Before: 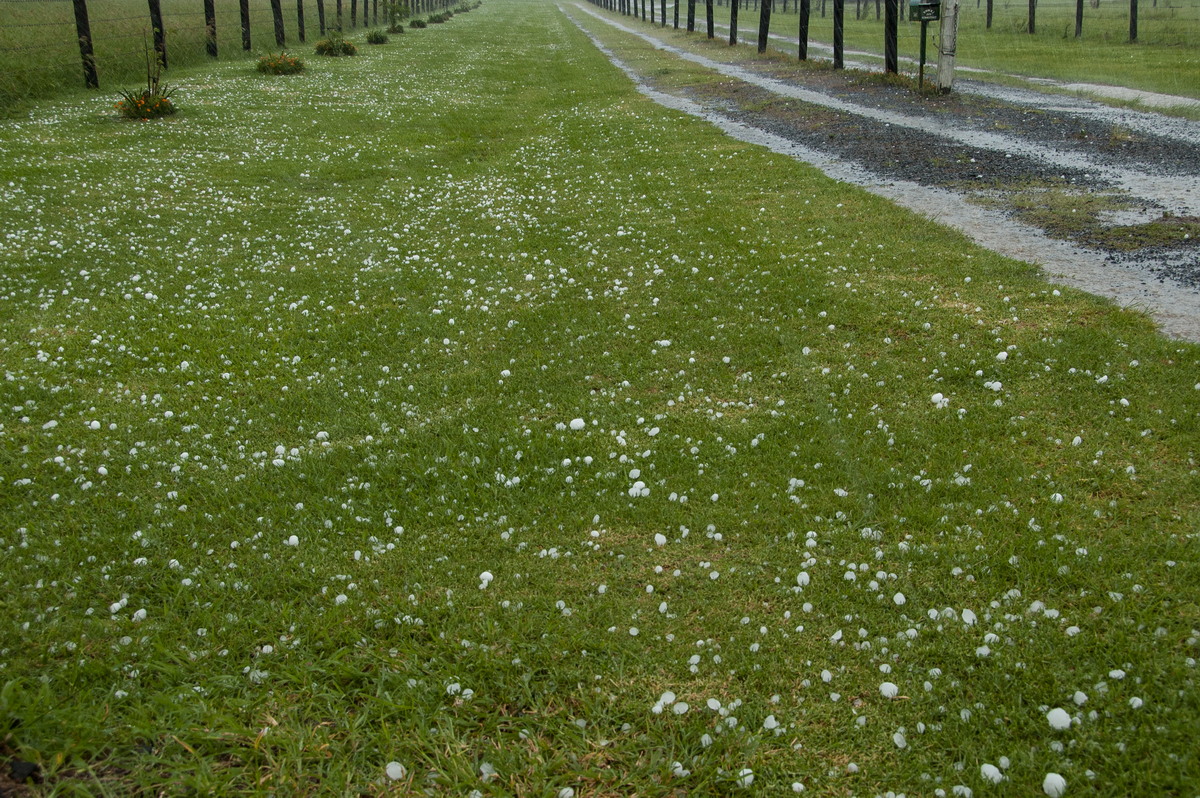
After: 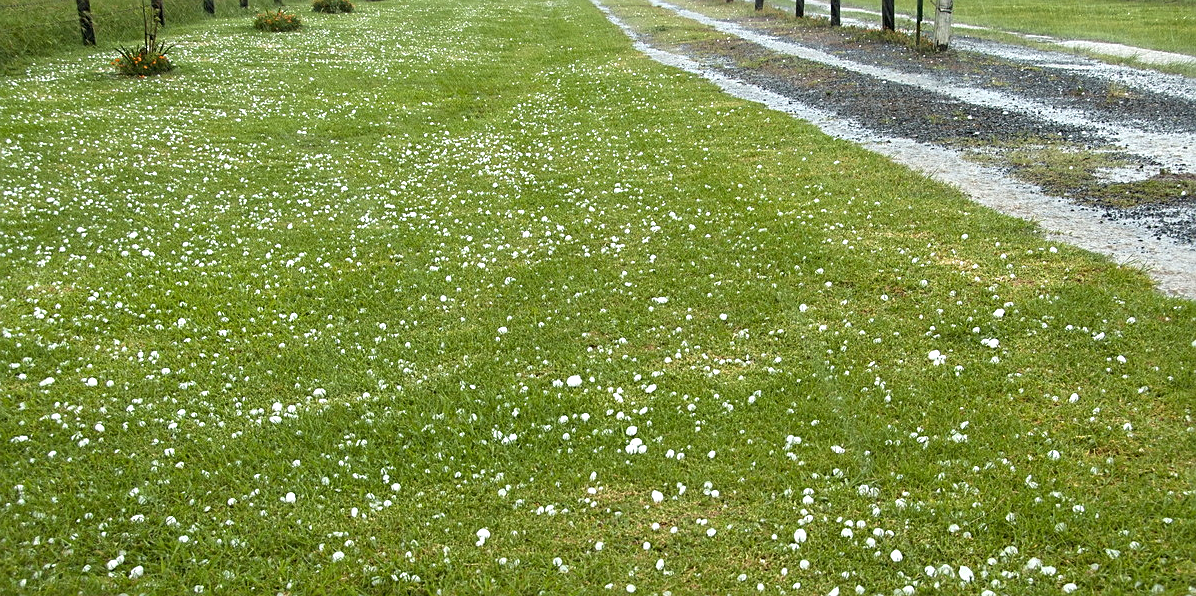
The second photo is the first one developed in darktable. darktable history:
sharpen: on, module defaults
crop: left 0.268%, top 5.492%, bottom 19.821%
exposure: exposure 0.99 EV, compensate exposure bias true, compensate highlight preservation false
